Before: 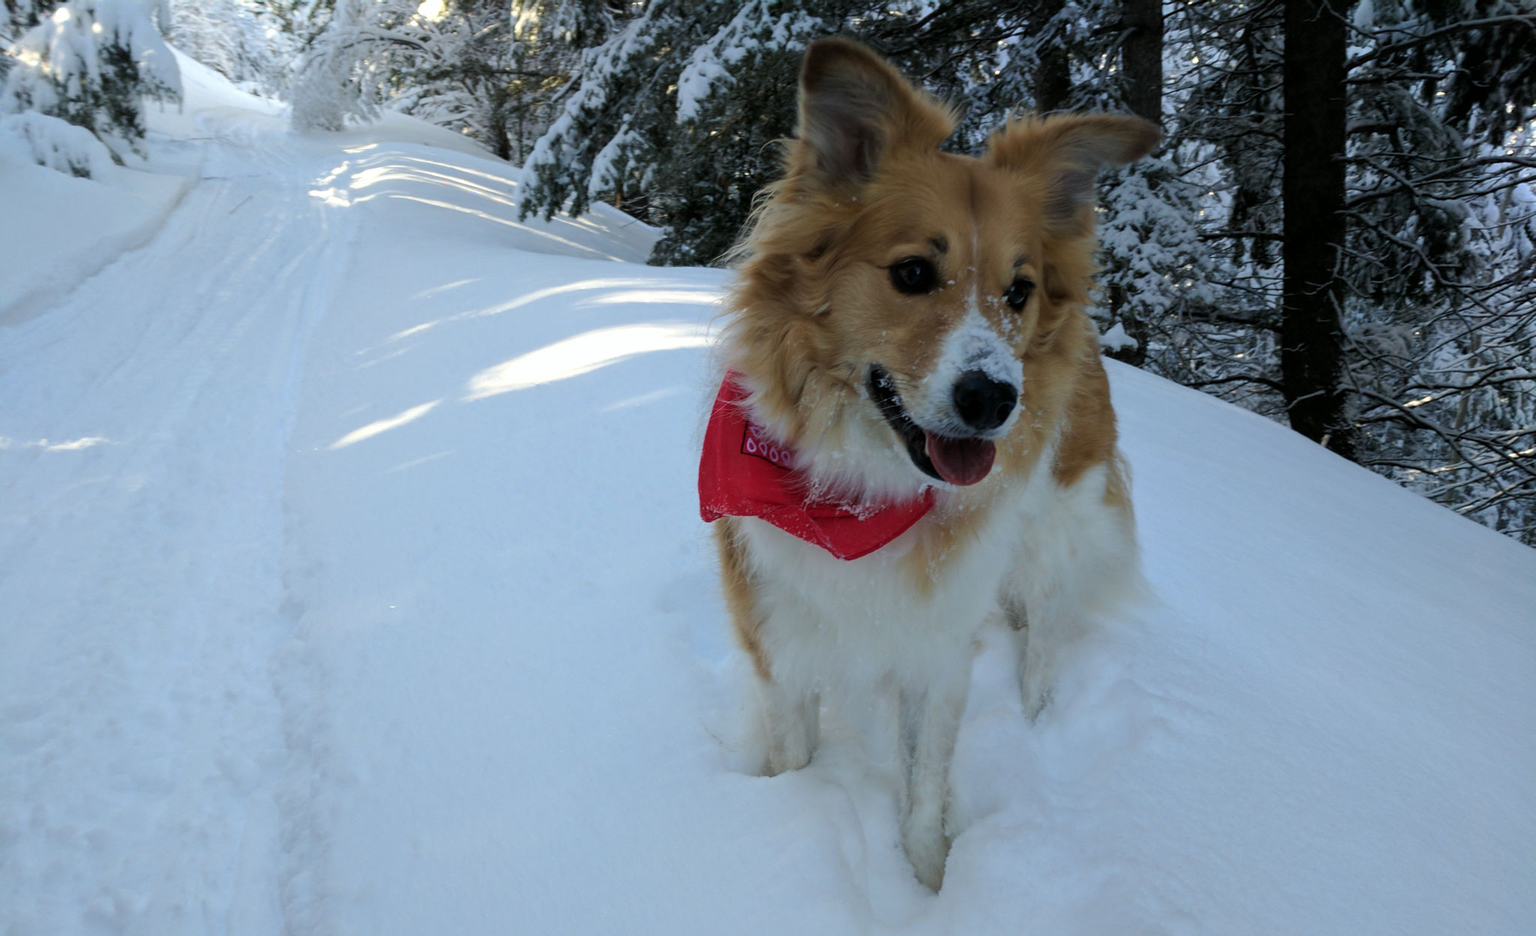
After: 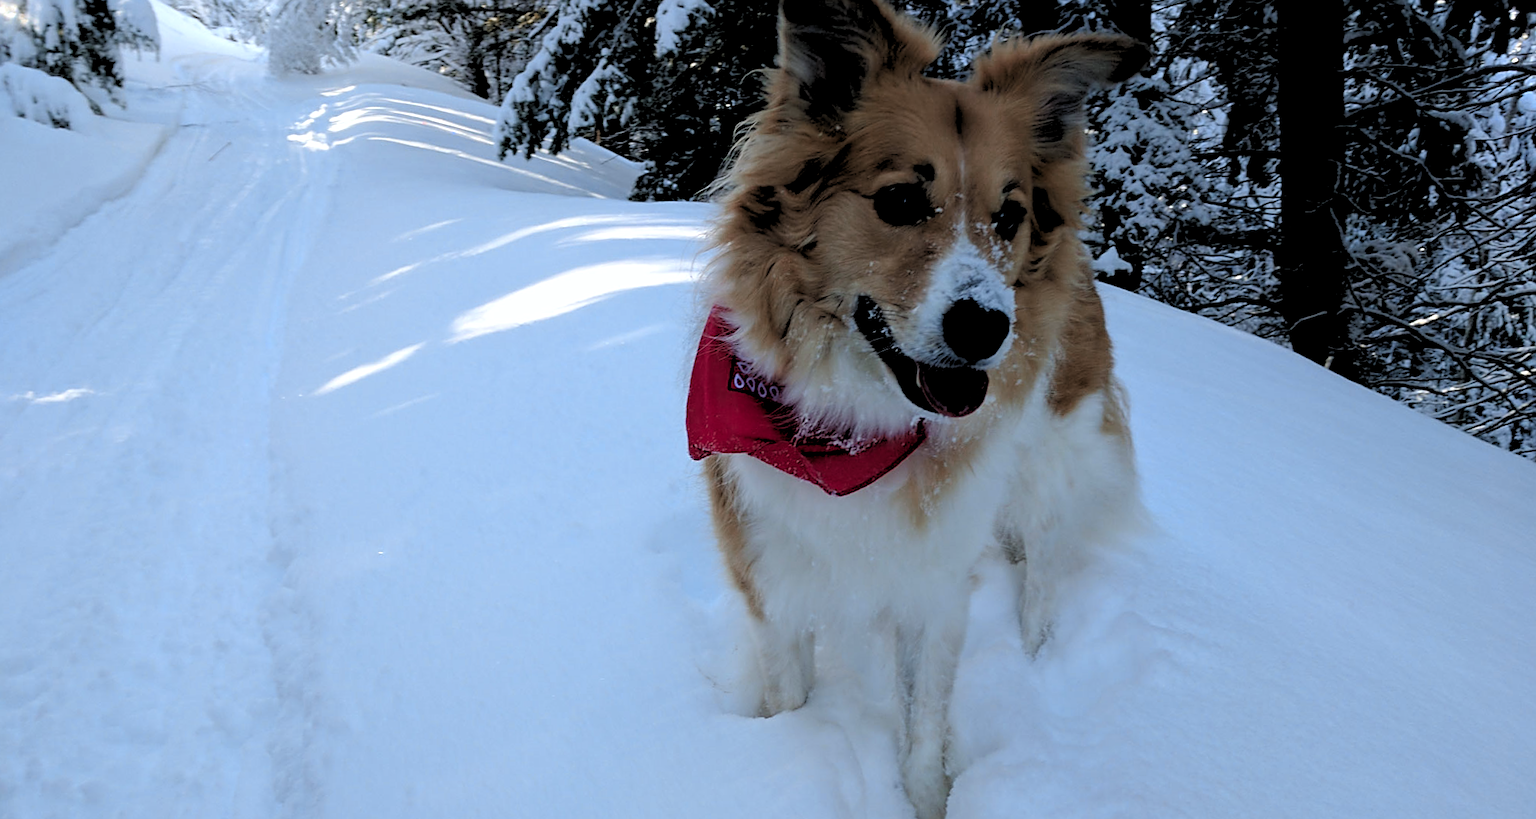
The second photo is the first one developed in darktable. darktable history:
crop and rotate: top 5.609%, bottom 5.609%
exposure: exposure -0.04 EV, compensate highlight preservation false
sharpen: on, module defaults
rotate and perspective: rotation -1.32°, lens shift (horizontal) -0.031, crop left 0.015, crop right 0.985, crop top 0.047, crop bottom 0.982
color zones: curves: ch0 [(0.006, 0.385) (0.143, 0.563) (0.243, 0.321) (0.352, 0.464) (0.516, 0.456) (0.625, 0.5) (0.75, 0.5) (0.875, 0.5)]; ch1 [(0, 0.5) (0.134, 0.504) (0.246, 0.463) (0.421, 0.515) (0.5, 0.56) (0.625, 0.5) (0.75, 0.5) (0.875, 0.5)]; ch2 [(0, 0.5) (0.131, 0.426) (0.307, 0.289) (0.38, 0.188) (0.513, 0.216) (0.625, 0.548) (0.75, 0.468) (0.838, 0.396) (0.971, 0.311)]
color calibration: illuminant as shot in camera, x 0.358, y 0.373, temperature 4628.91 K
rgb levels: levels [[0.029, 0.461, 0.922], [0, 0.5, 1], [0, 0.5, 1]]
